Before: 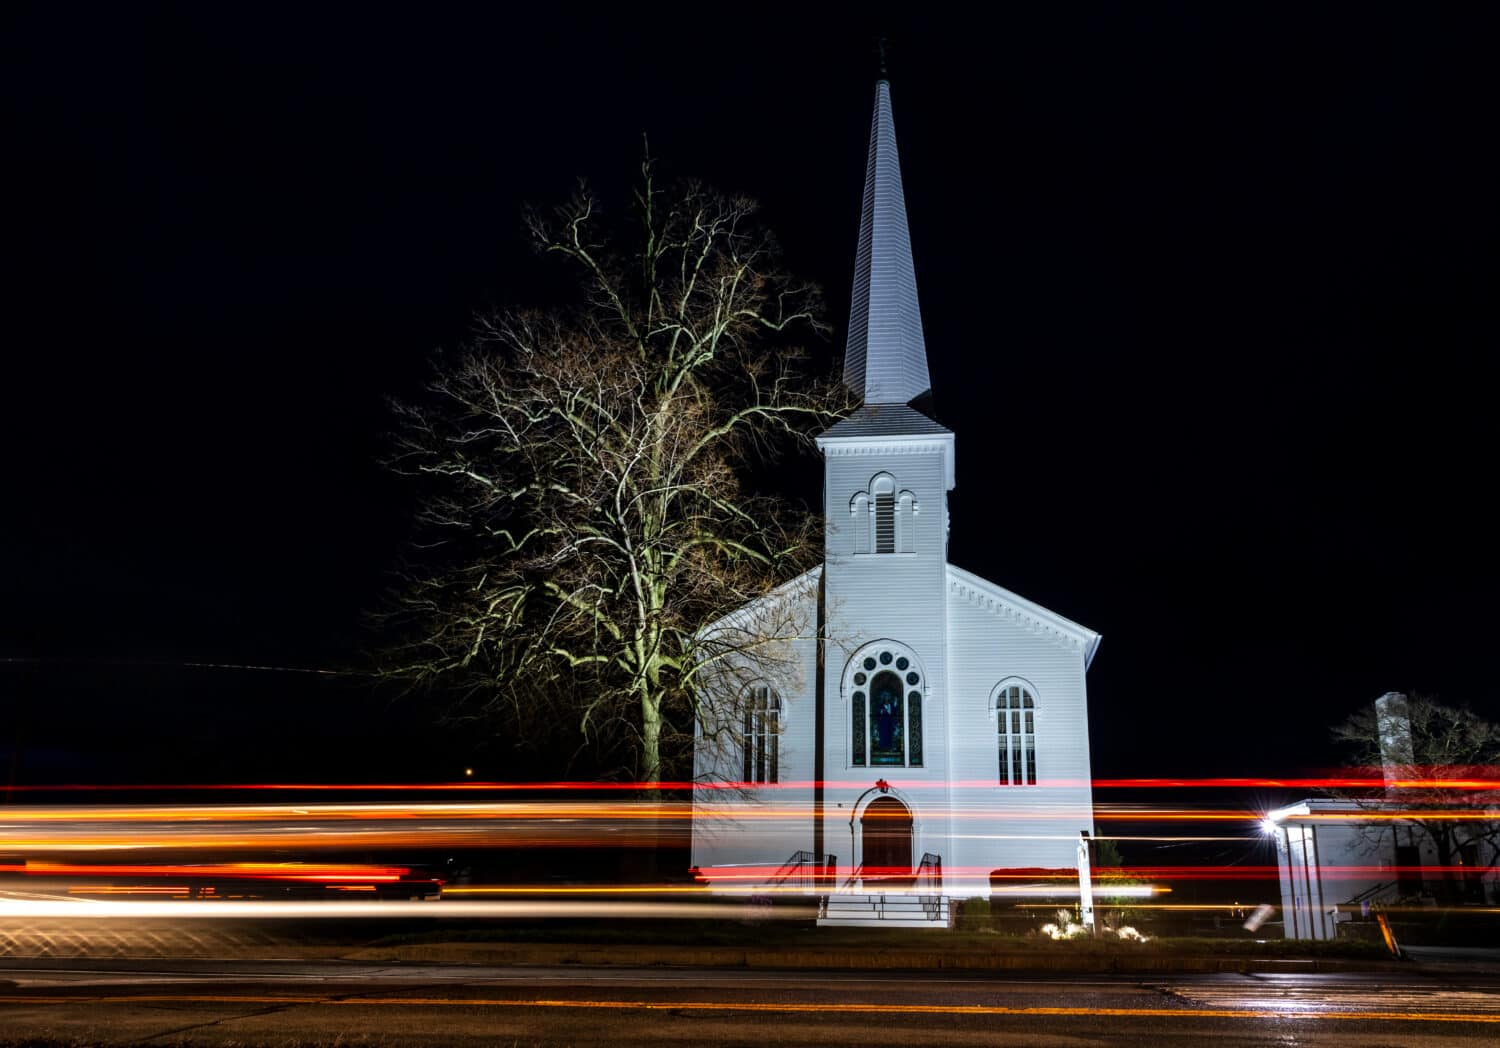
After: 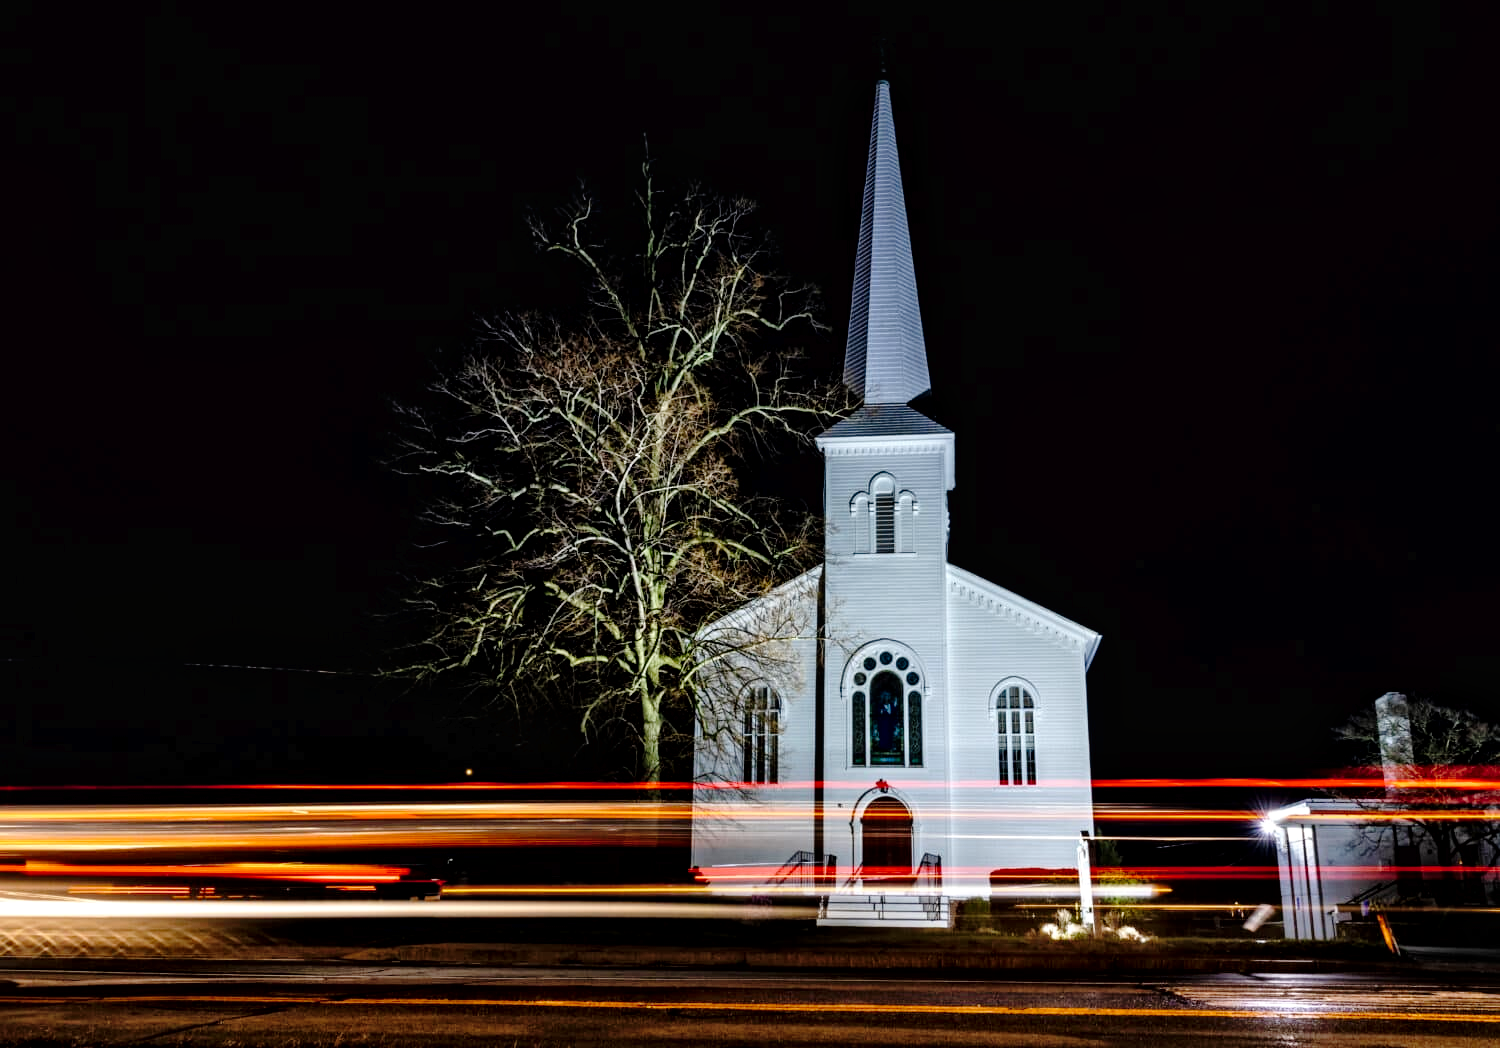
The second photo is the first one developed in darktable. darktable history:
tone curve: curves: ch0 [(0, 0) (0.003, 0.01) (0.011, 0.01) (0.025, 0.011) (0.044, 0.019) (0.069, 0.032) (0.1, 0.054) (0.136, 0.088) (0.177, 0.138) (0.224, 0.214) (0.277, 0.297) (0.335, 0.391) (0.399, 0.469) (0.468, 0.551) (0.543, 0.622) (0.623, 0.699) (0.709, 0.775) (0.801, 0.85) (0.898, 0.929) (1, 1)], preserve colors none
contrast brightness saturation: saturation -0.024
local contrast: mode bilateral grid, contrast 21, coarseness 20, detail 150%, midtone range 0.2
